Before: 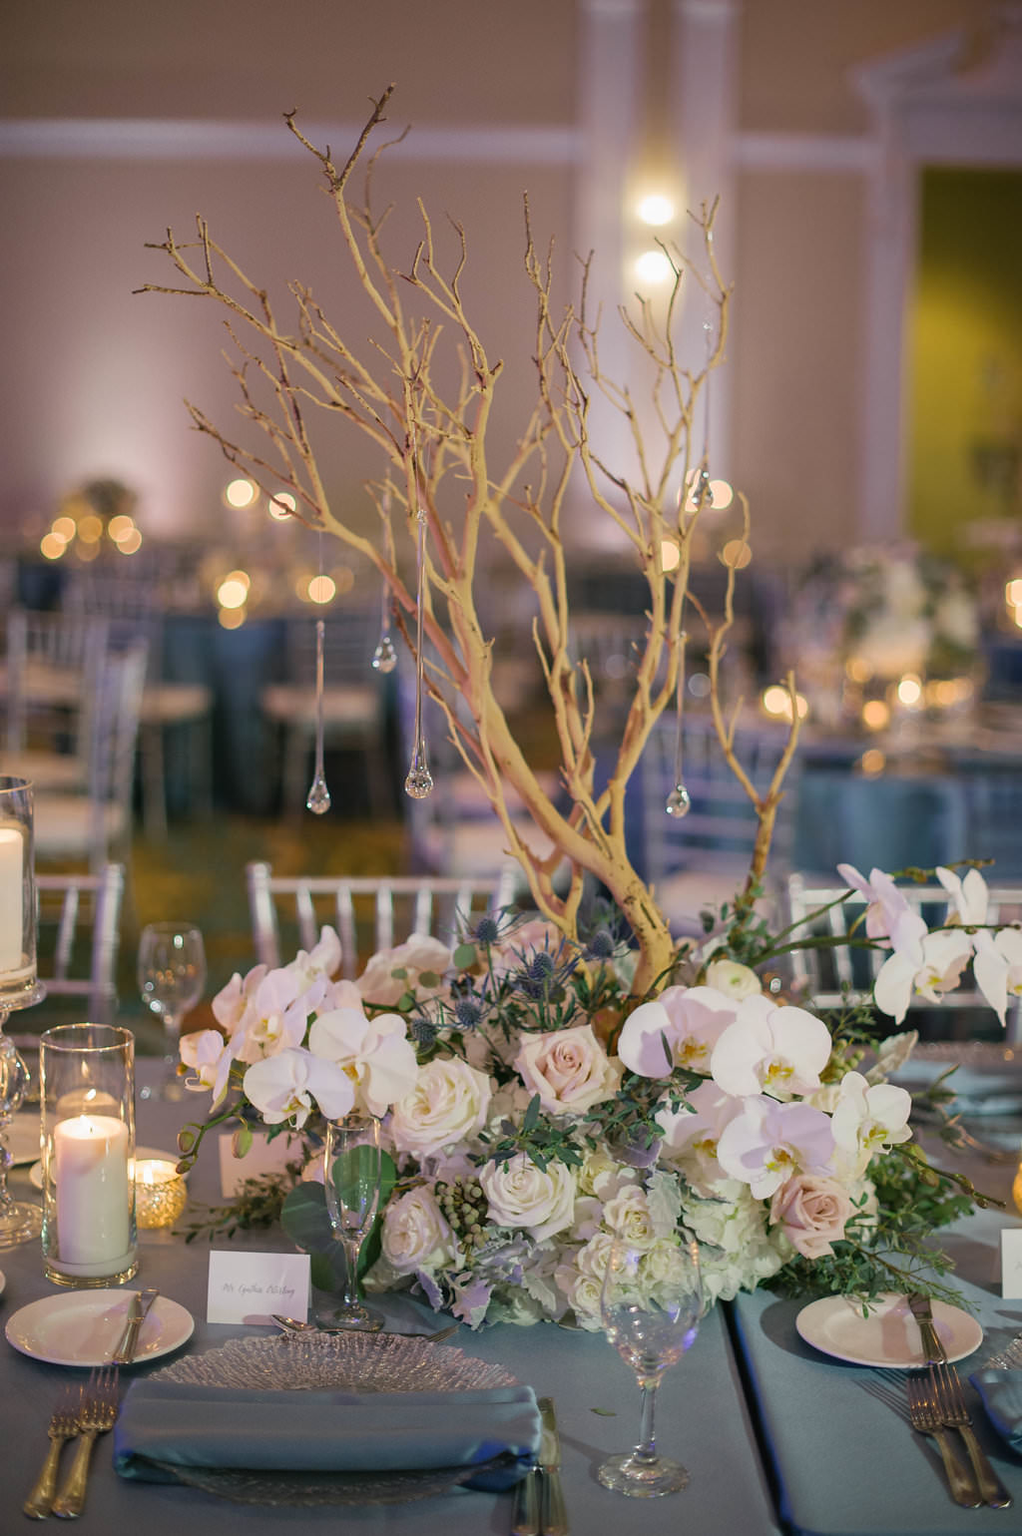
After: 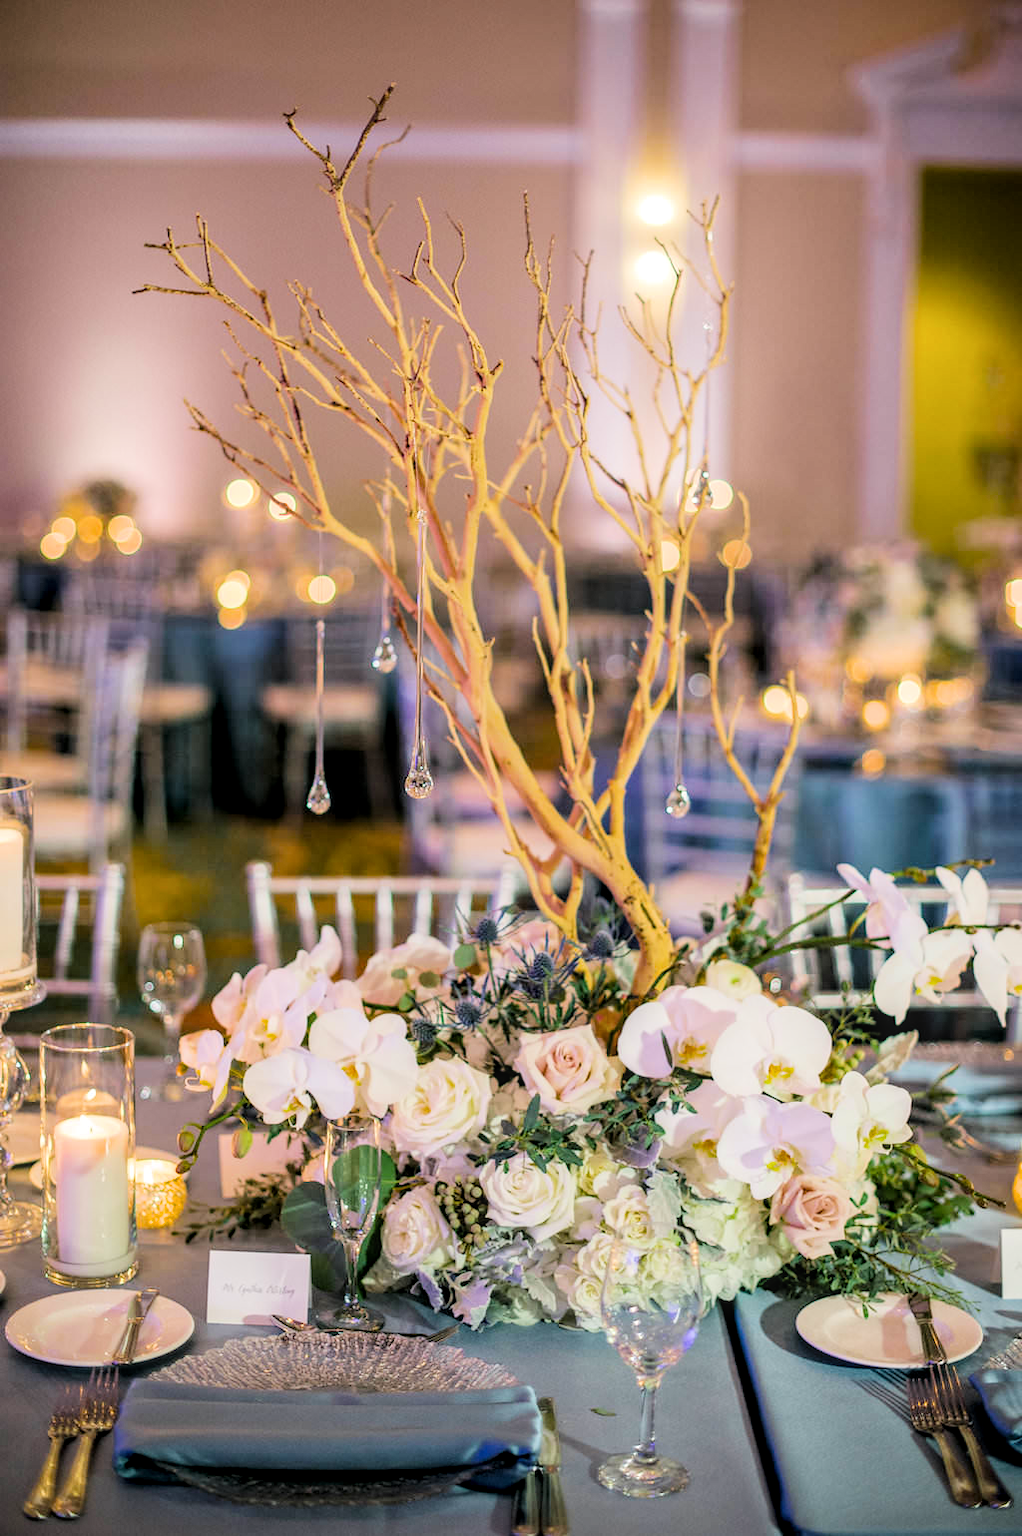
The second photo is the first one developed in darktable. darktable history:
exposure "scene-referred default": black level correction 0, exposure 0.7 EV, compensate exposure bias true, compensate highlight preservation false
color balance rgb: perceptual saturation grading › global saturation 20%, global vibrance 20%
filmic rgb: black relative exposure -5 EV, hardness 2.88, contrast 1.3
local contrast: on, module defaults
